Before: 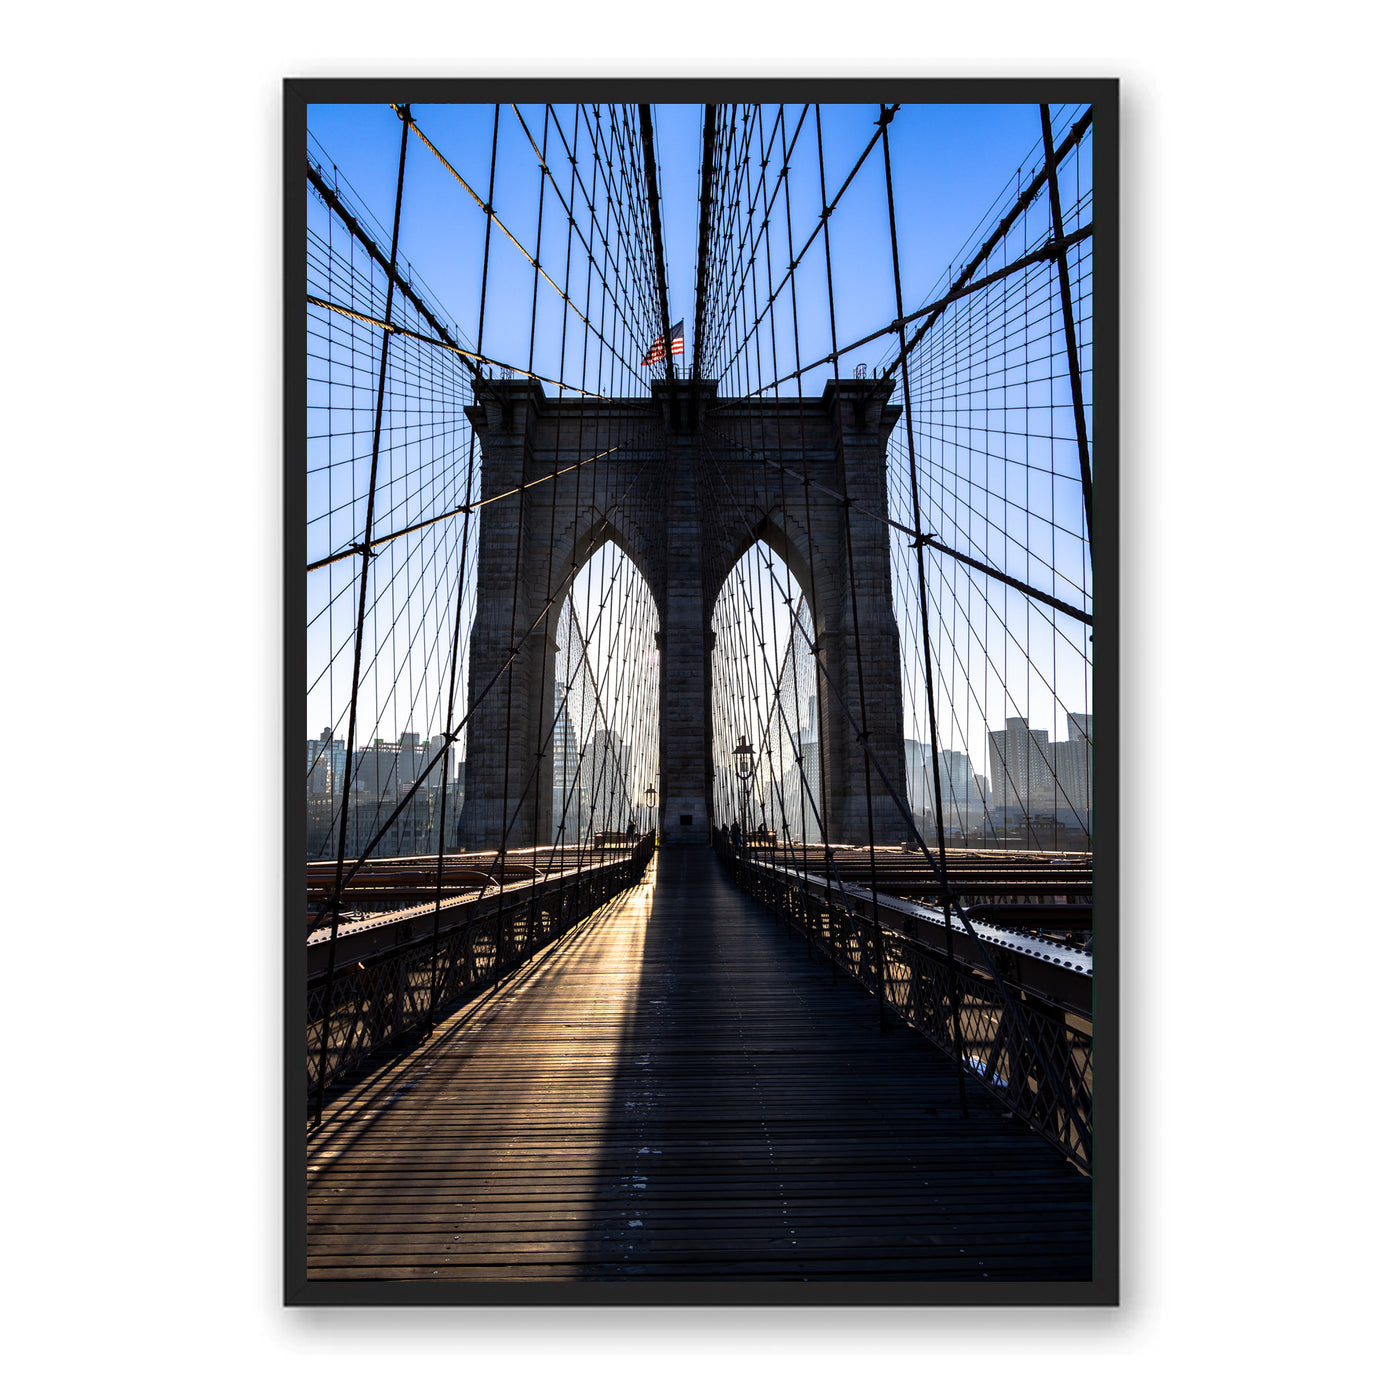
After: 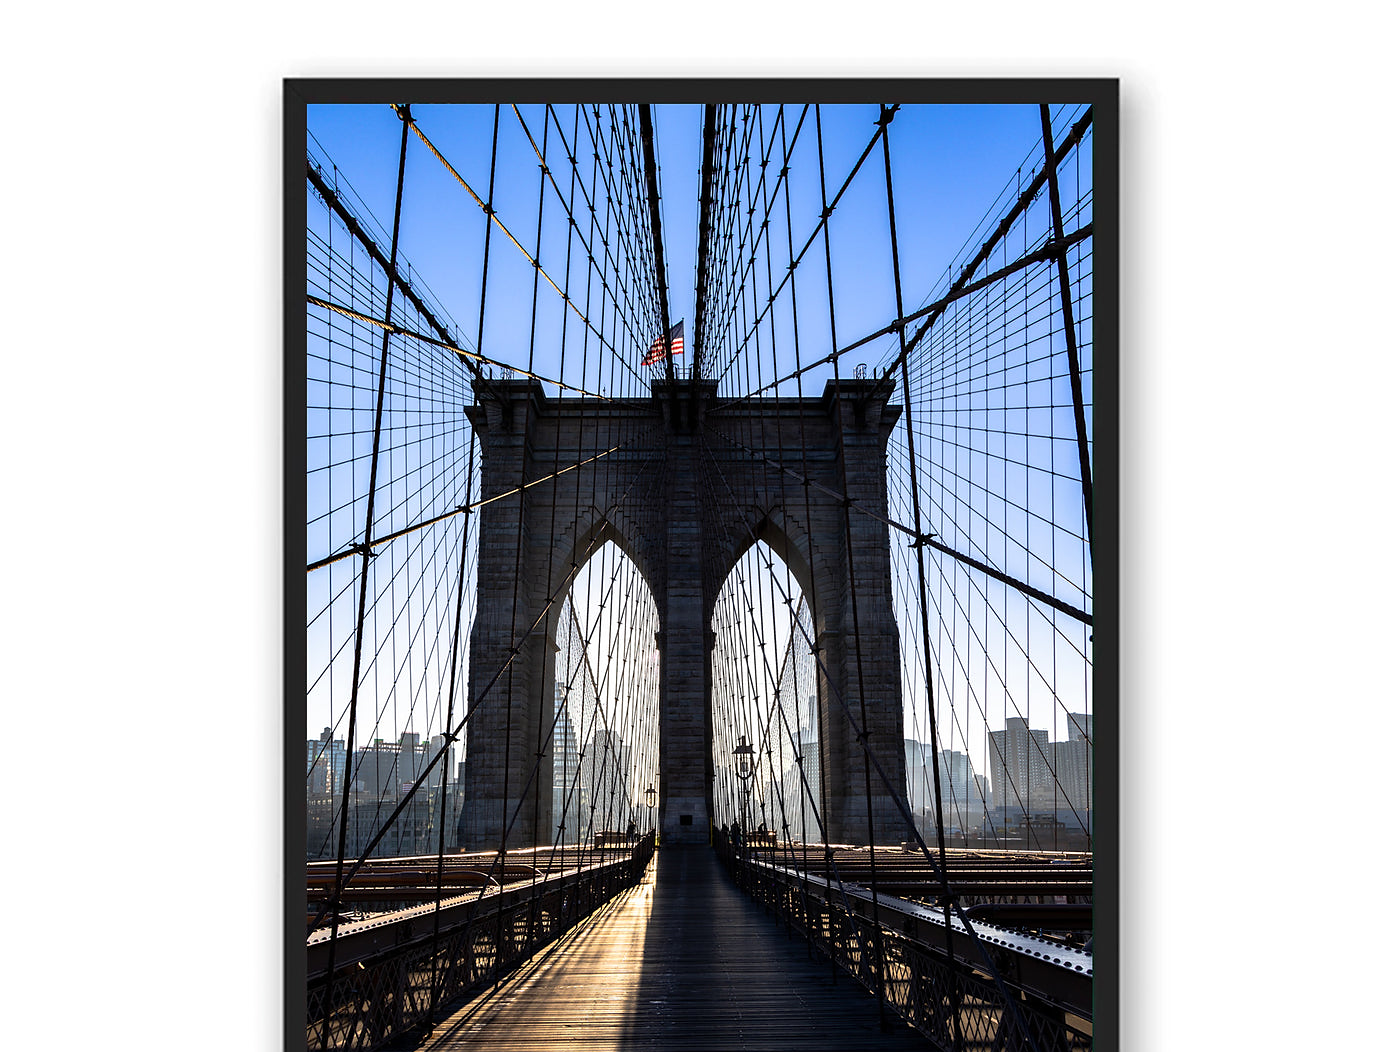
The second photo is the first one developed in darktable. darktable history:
sharpen: radius 1.012, threshold 0.973
crop: bottom 24.806%
